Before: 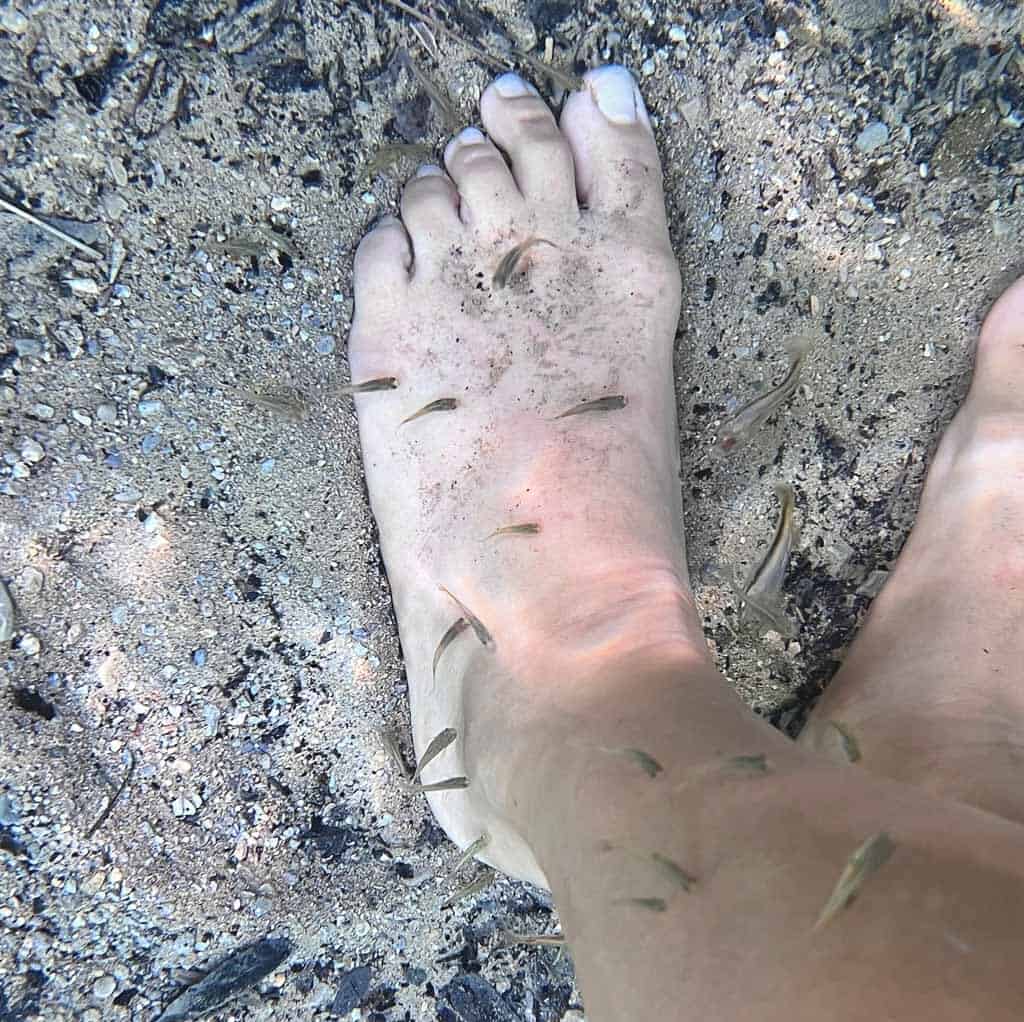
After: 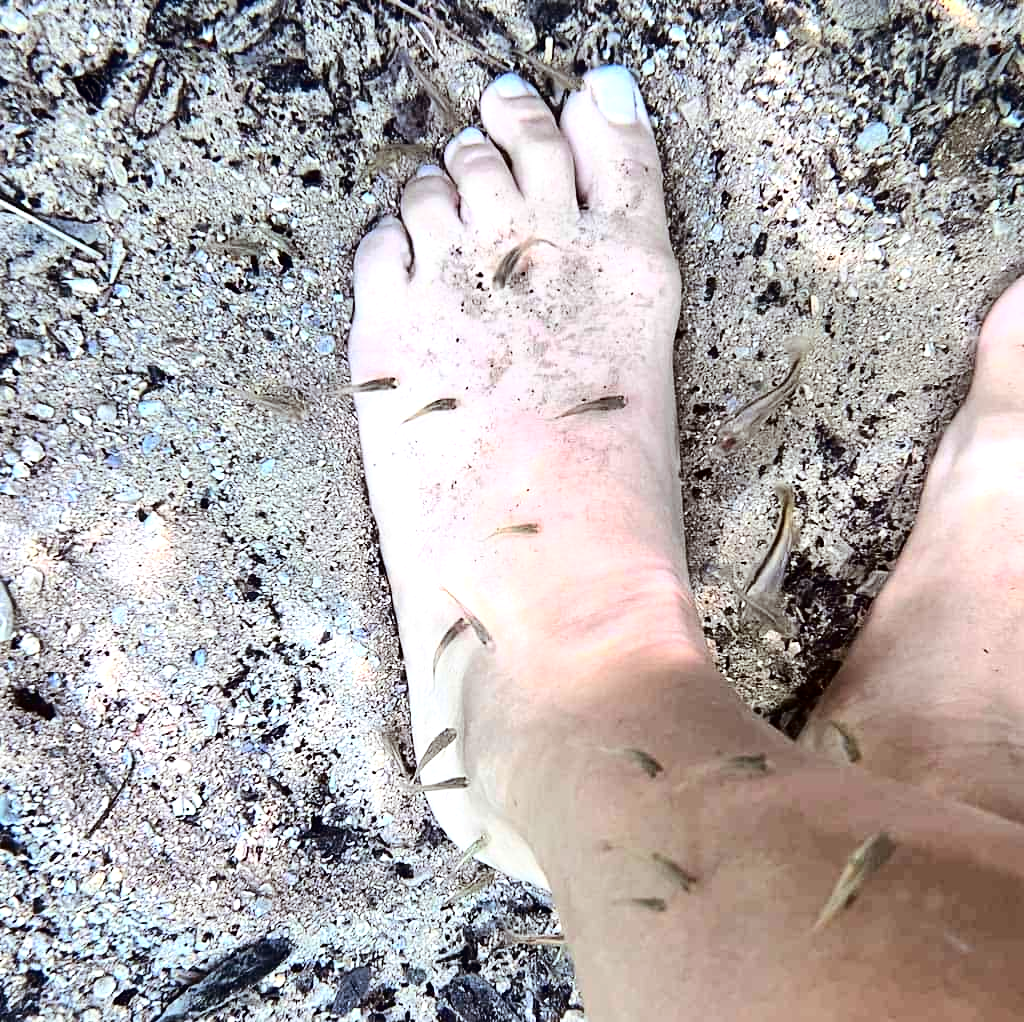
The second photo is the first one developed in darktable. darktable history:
color balance rgb: shadows lift › chroma 9.611%, shadows lift › hue 44.68°, linear chroma grading › global chroma 14.417%, perceptual saturation grading › global saturation 0.204%, perceptual brilliance grading › global brilliance 1.384%, perceptual brilliance grading › highlights 8.41%, perceptual brilliance grading › shadows -3.839%, global vibrance 9.422%, contrast 14.555%, saturation formula JzAzBz (2021)
tone curve: curves: ch0 [(0, 0) (0.003, 0) (0.011, 0.001) (0.025, 0.003) (0.044, 0.005) (0.069, 0.011) (0.1, 0.021) (0.136, 0.035) (0.177, 0.079) (0.224, 0.134) (0.277, 0.219) (0.335, 0.315) (0.399, 0.42) (0.468, 0.529) (0.543, 0.636) (0.623, 0.727) (0.709, 0.805) (0.801, 0.88) (0.898, 0.957) (1, 1)], color space Lab, independent channels, preserve colors none
